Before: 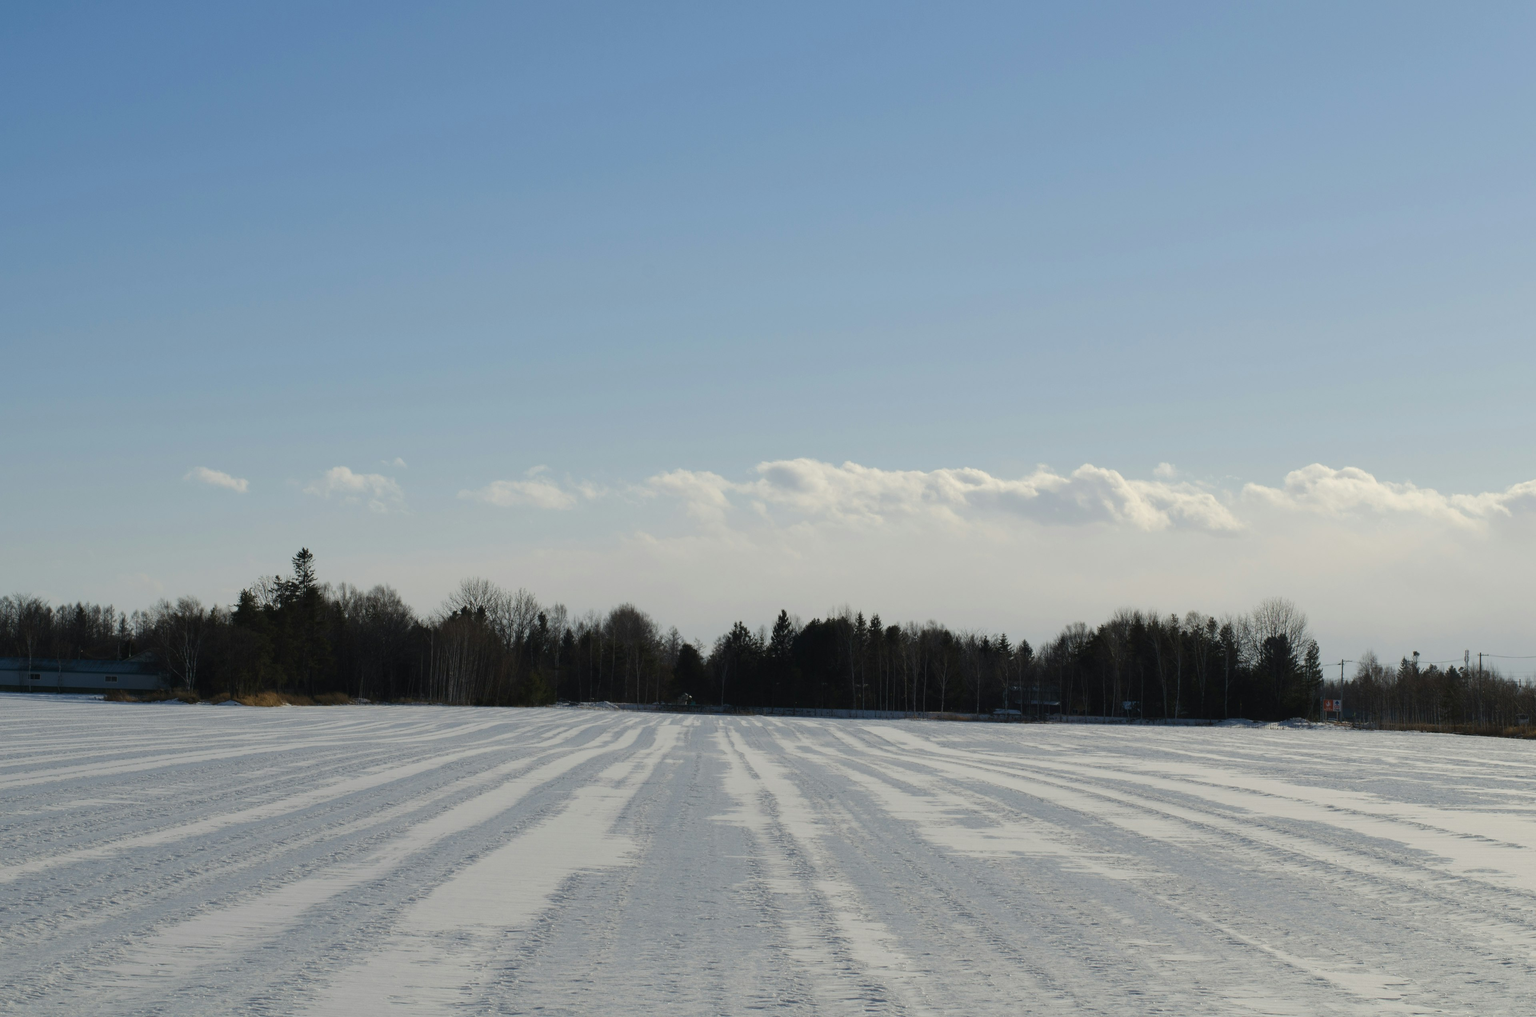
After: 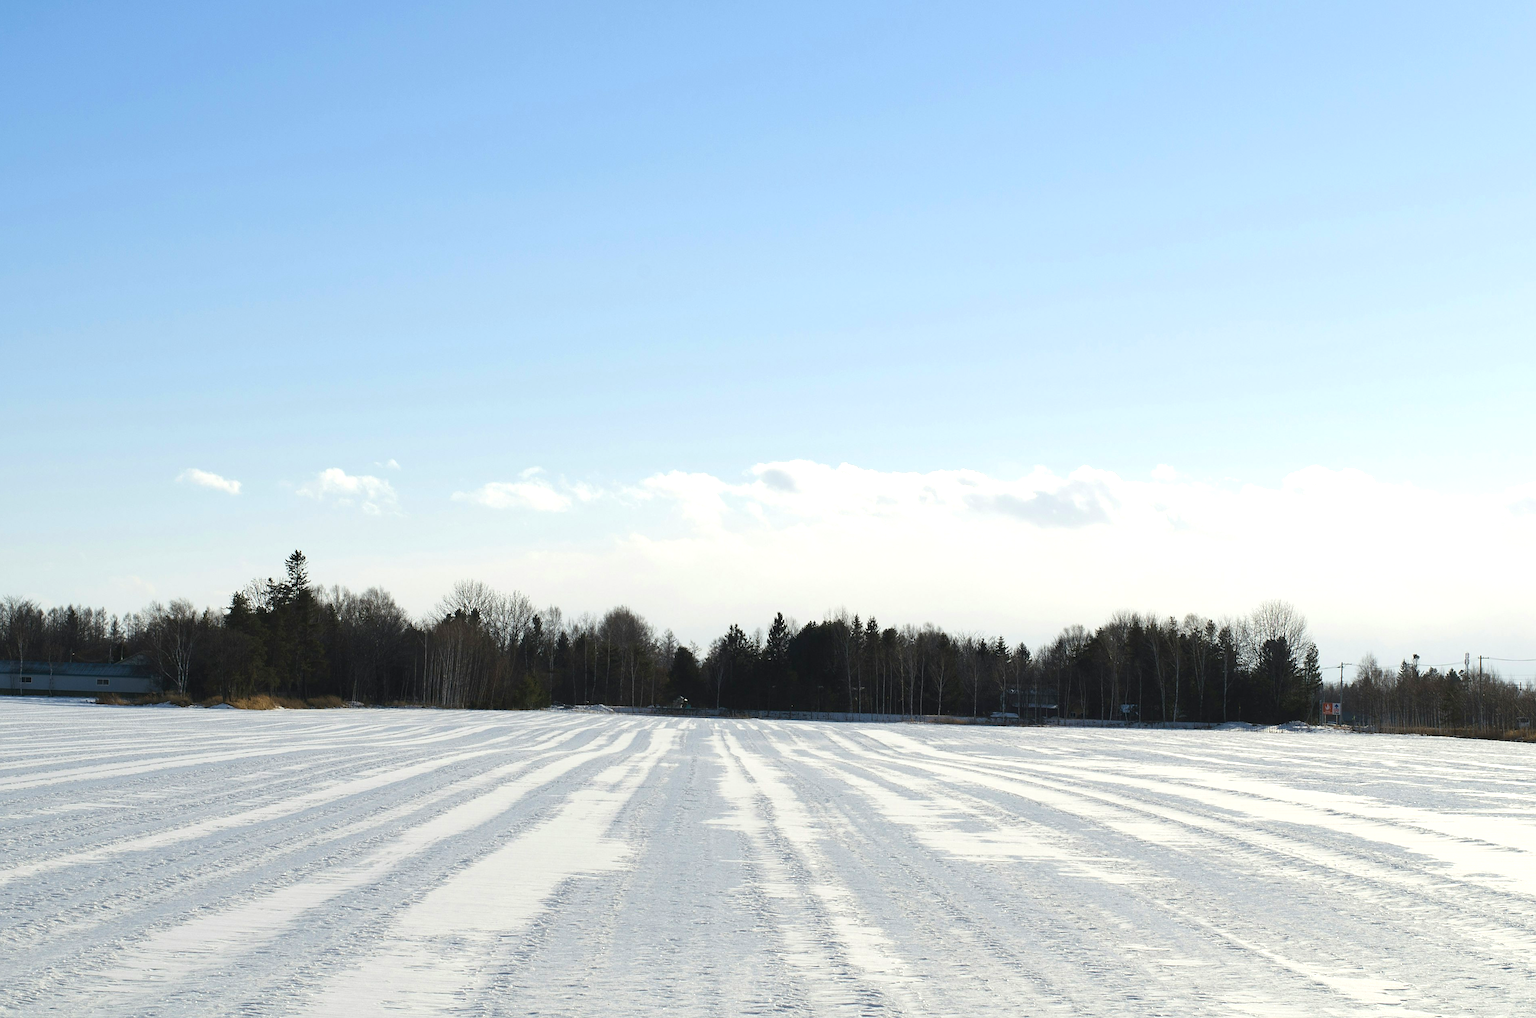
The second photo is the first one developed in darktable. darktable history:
sharpen: on, module defaults
exposure: exposure 1 EV, compensate highlight preservation false
crop and rotate: left 0.614%, top 0.179%, bottom 0.309%
